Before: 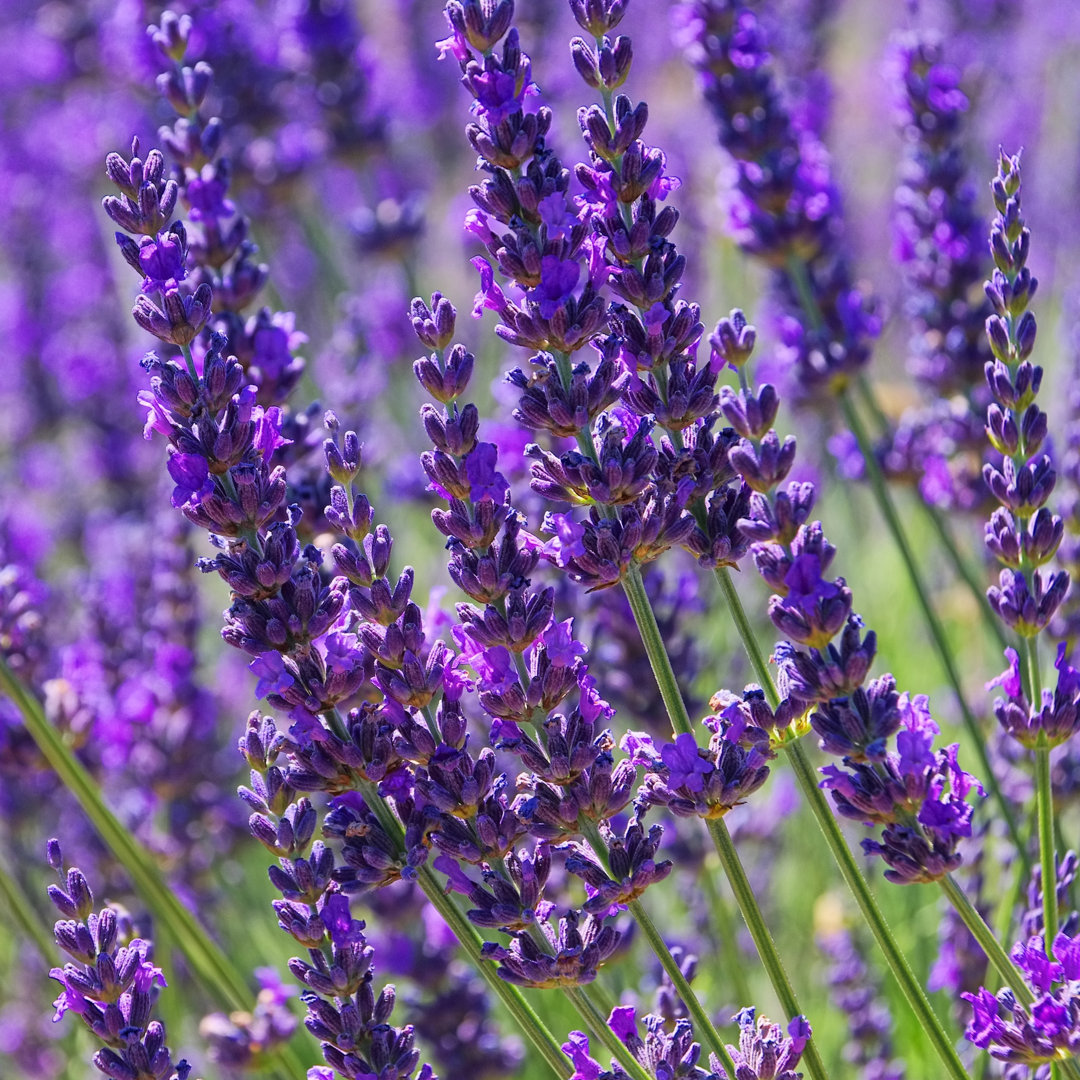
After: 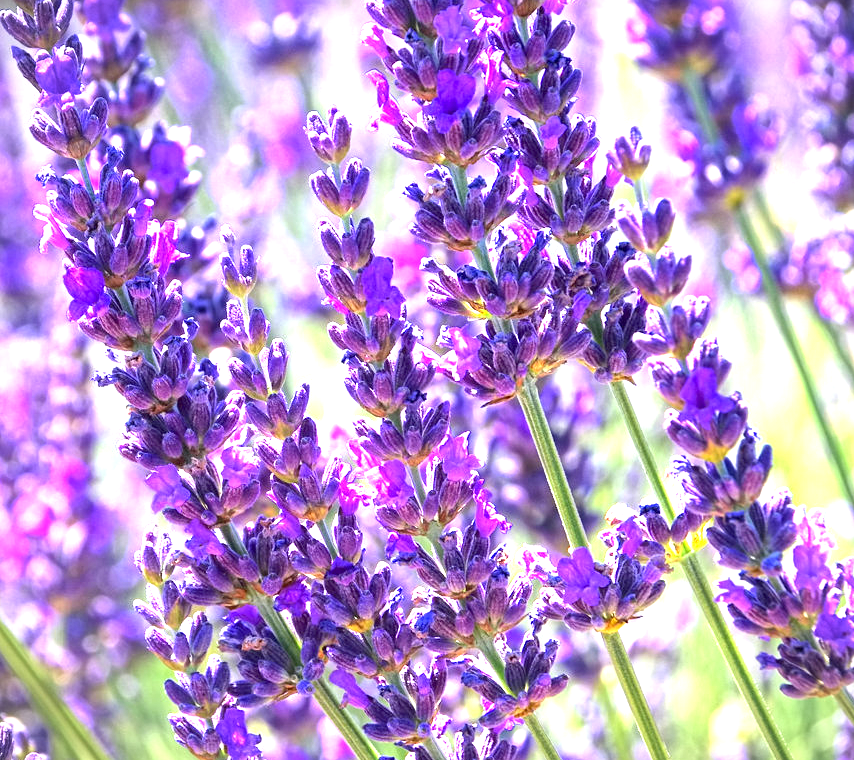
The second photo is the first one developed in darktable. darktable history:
vignetting: fall-off start 97.35%, fall-off radius 77.8%, brightness -0.866, width/height ratio 1.107
crop: left 9.658%, top 17.233%, right 11.246%, bottom 12.394%
exposure: black level correction 0.001, exposure 1.846 EV, compensate highlight preservation false
